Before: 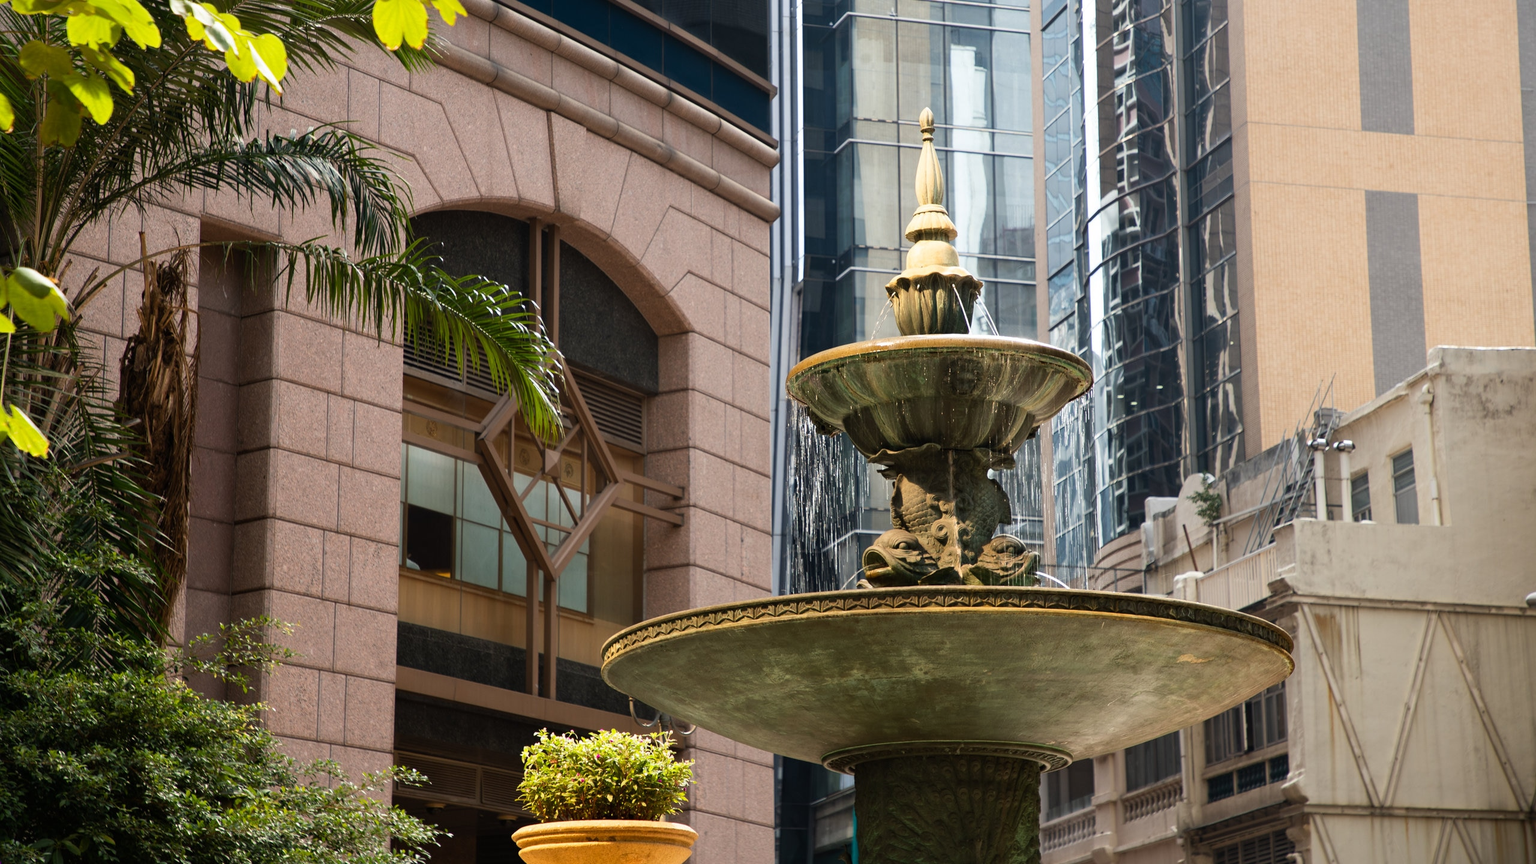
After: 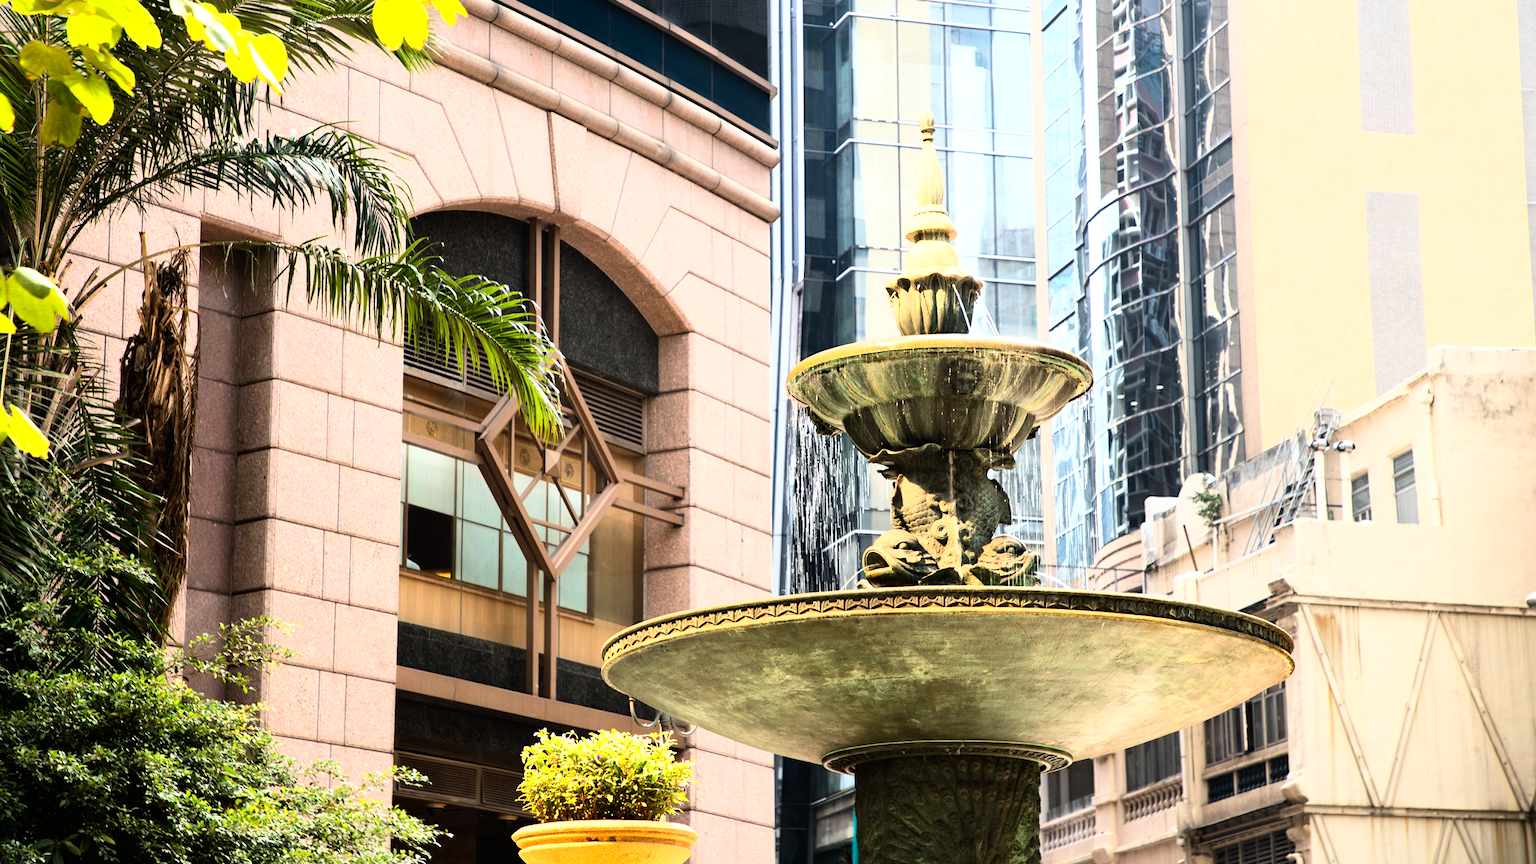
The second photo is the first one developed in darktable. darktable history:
base curve: curves: ch0 [(0, 0) (0.007, 0.004) (0.027, 0.03) (0.046, 0.07) (0.207, 0.54) (0.442, 0.872) (0.673, 0.972) (1, 1)]
exposure: black level correction 0.001, exposure 0.5 EV, compensate highlight preservation false
